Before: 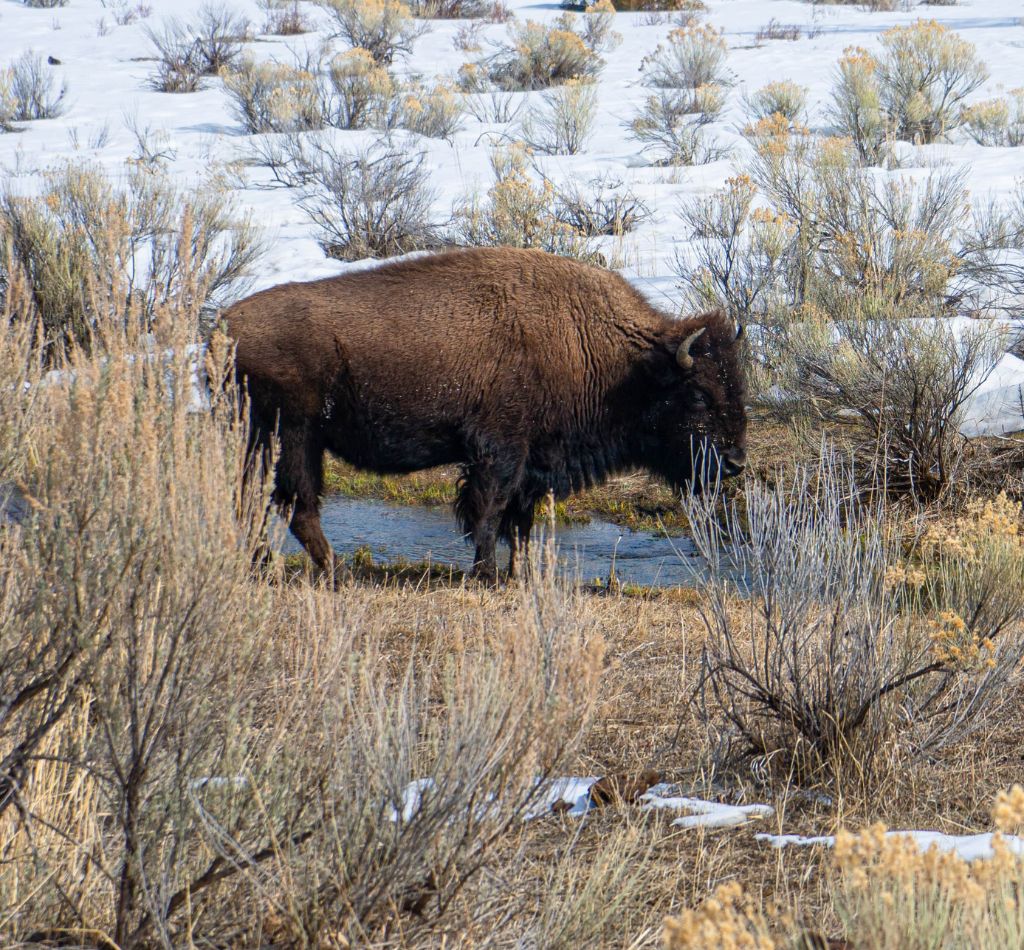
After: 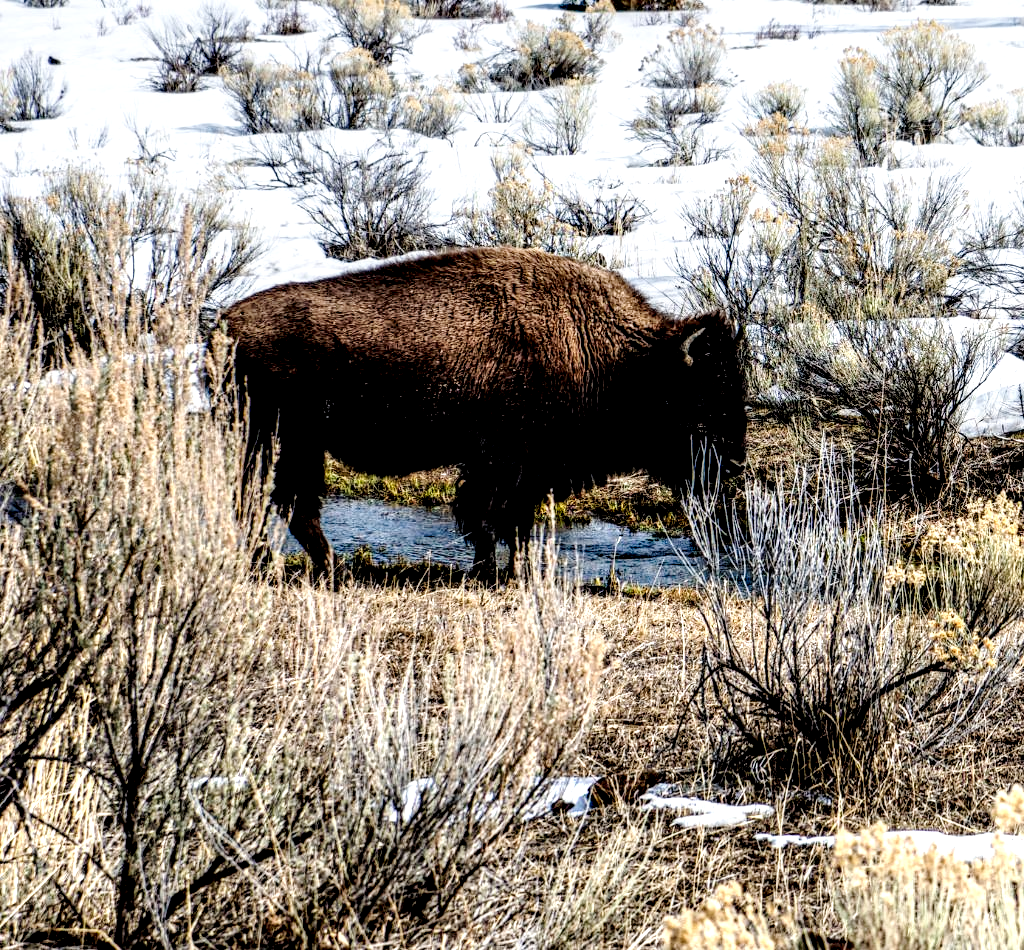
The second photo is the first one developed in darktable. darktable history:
tone curve: curves: ch0 [(0, 0) (0.003, 0.005) (0.011, 0.013) (0.025, 0.027) (0.044, 0.044) (0.069, 0.06) (0.1, 0.081) (0.136, 0.114) (0.177, 0.16) (0.224, 0.211) (0.277, 0.277) (0.335, 0.354) (0.399, 0.435) (0.468, 0.538) (0.543, 0.626) (0.623, 0.708) (0.709, 0.789) (0.801, 0.867) (0.898, 0.935) (1, 1)], preserve colors none
local contrast: shadows 185%, detail 225%
filmic rgb: black relative exposure -3.92 EV, white relative exposure 3.14 EV, hardness 2.87
